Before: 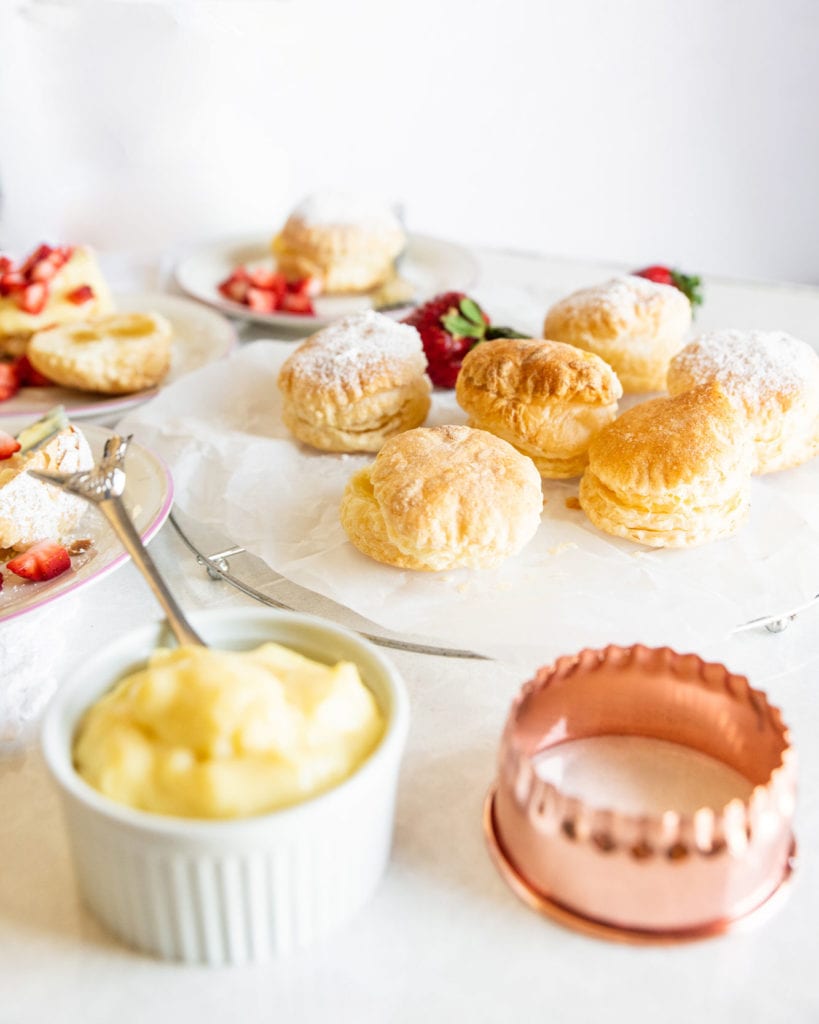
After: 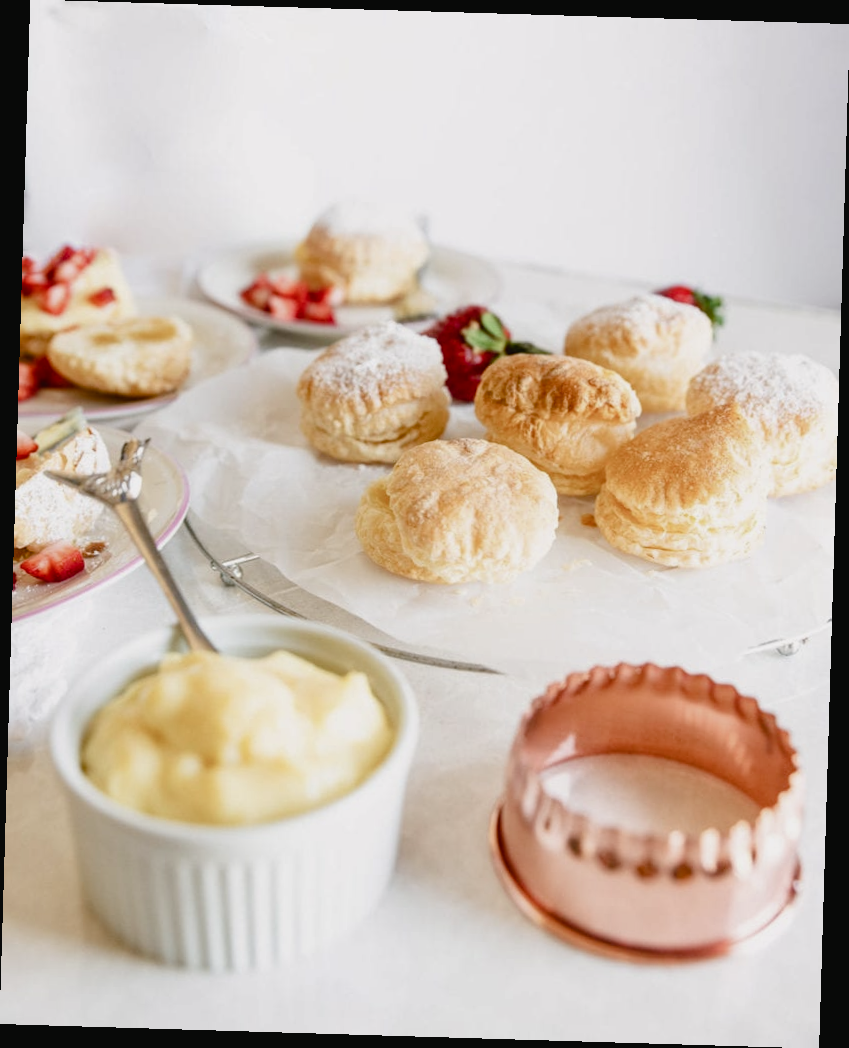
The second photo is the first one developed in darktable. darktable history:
color balance rgb: shadows lift › luminance -10%, shadows lift › chroma 1%, shadows lift › hue 113°, power › luminance -15%, highlights gain › chroma 0.2%, highlights gain › hue 333°, global offset › luminance 0.5%, perceptual saturation grading › global saturation 20%, perceptual saturation grading › highlights -50%, perceptual saturation grading › shadows 25%, contrast -10%
white balance: emerald 1
rotate and perspective: rotation 1.72°, automatic cropping off
